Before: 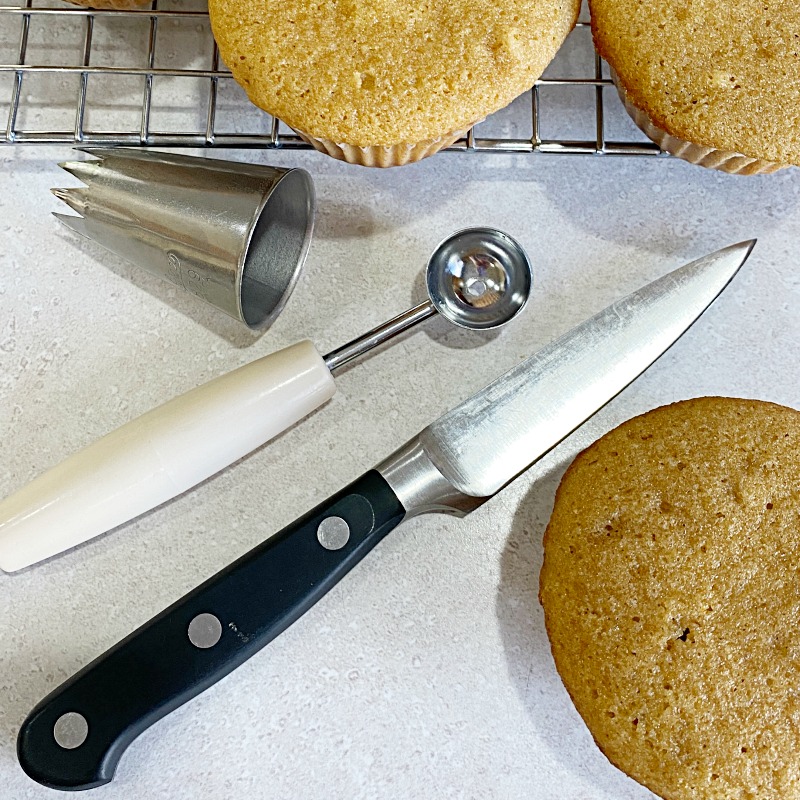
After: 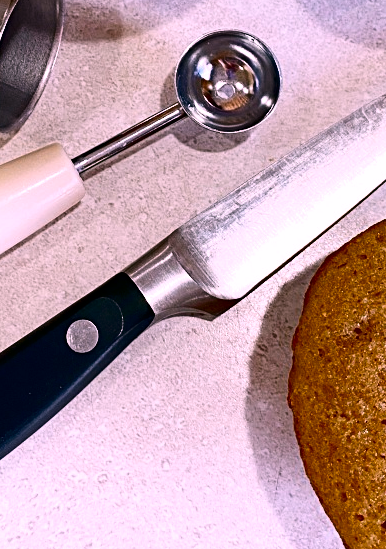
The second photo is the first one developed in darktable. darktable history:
contrast brightness saturation: contrast 0.19, brightness -0.24, saturation 0.11
white balance: red 1.188, blue 1.11
crop: left 31.379%, top 24.658%, right 20.326%, bottom 6.628%
